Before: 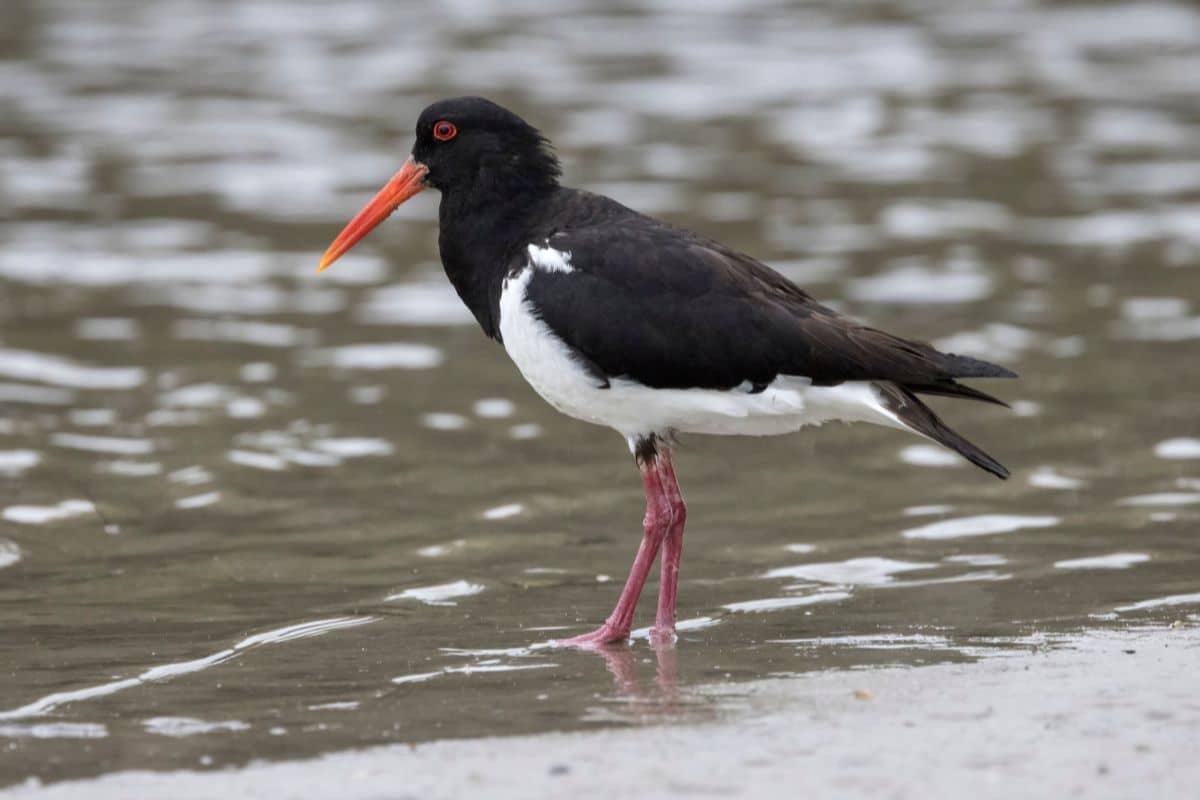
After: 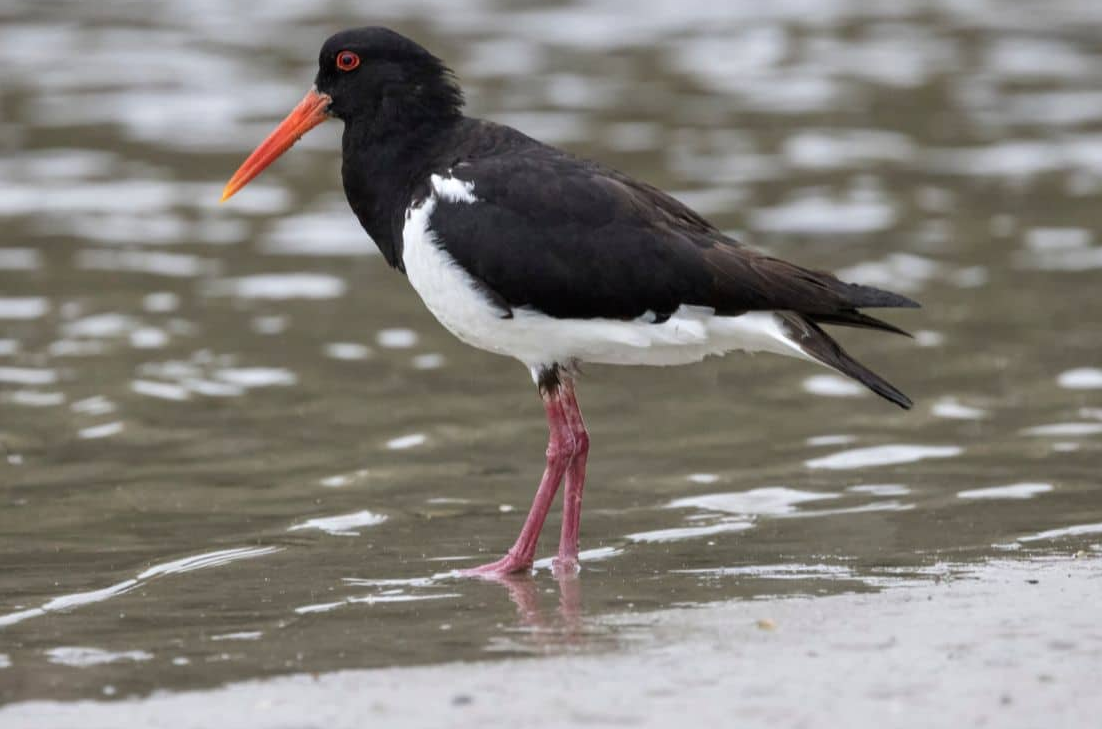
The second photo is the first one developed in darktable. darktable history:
levels: mode automatic, levels [0, 0.492, 0.984]
crop and rotate: left 8.121%, top 8.796%
